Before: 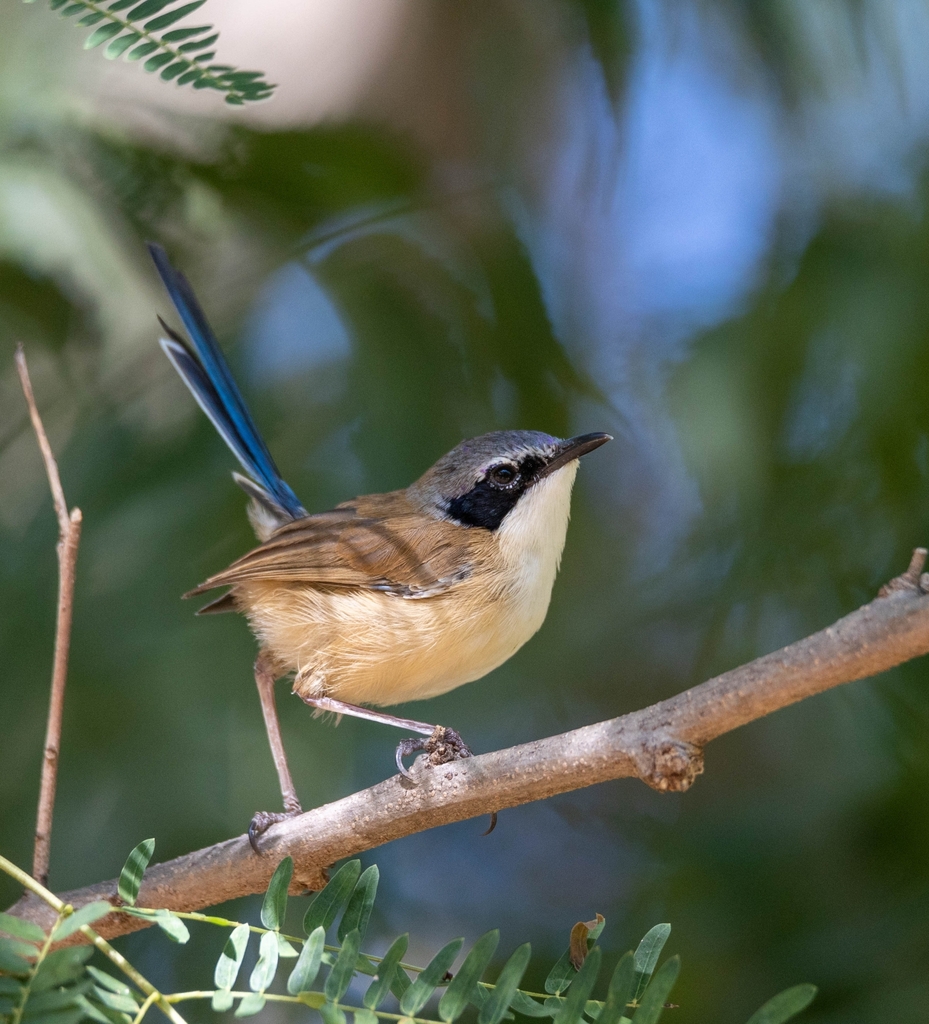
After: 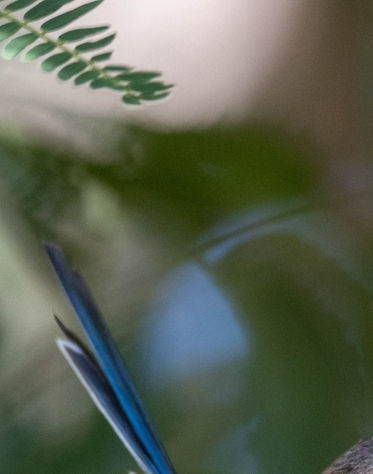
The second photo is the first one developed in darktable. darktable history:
crop and rotate: left 11.287%, top 0.052%, right 48.499%, bottom 53.595%
